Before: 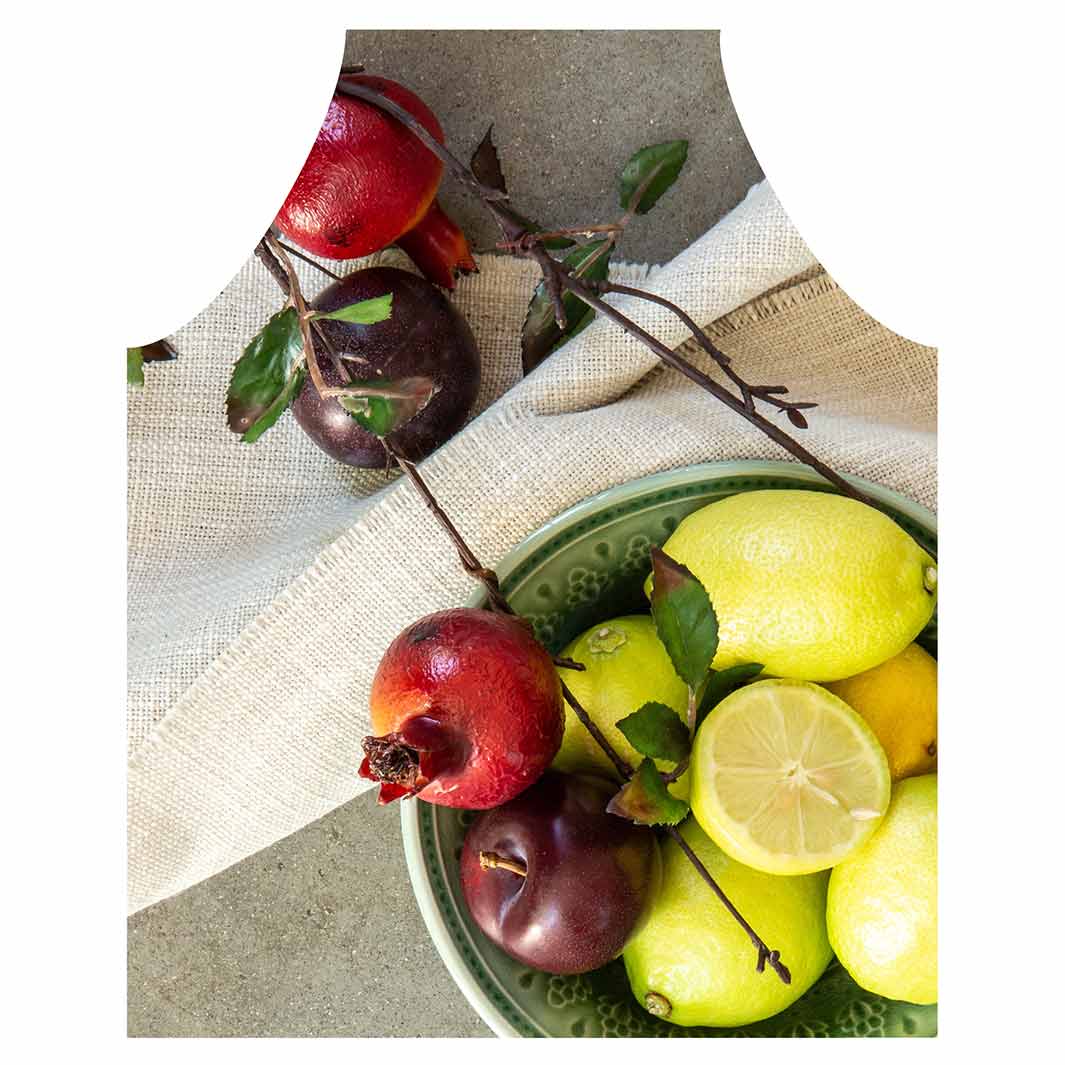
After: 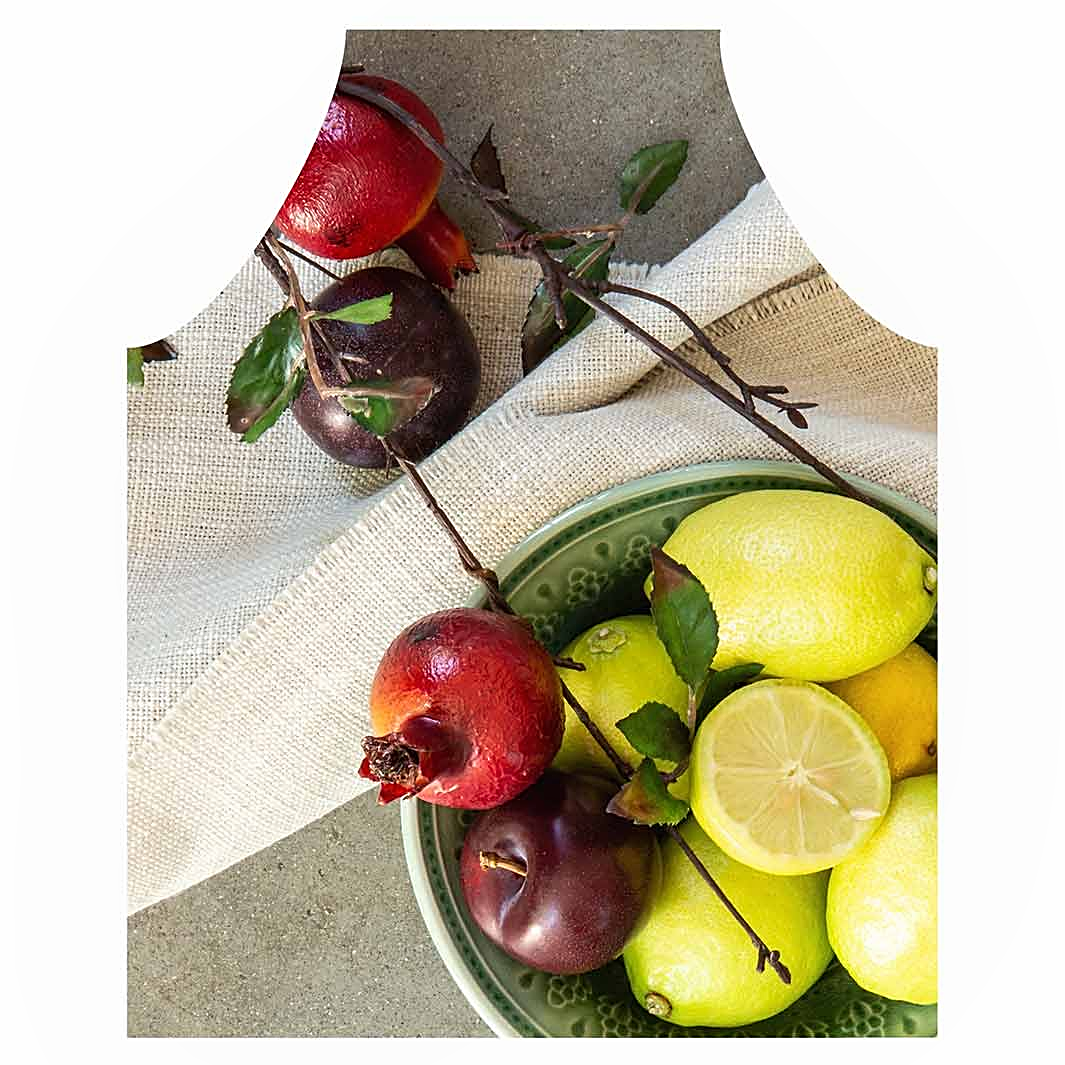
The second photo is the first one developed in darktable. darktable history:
local contrast: mode bilateral grid, contrast 100, coarseness 100, detail 91%, midtone range 0.2
sharpen: on, module defaults
